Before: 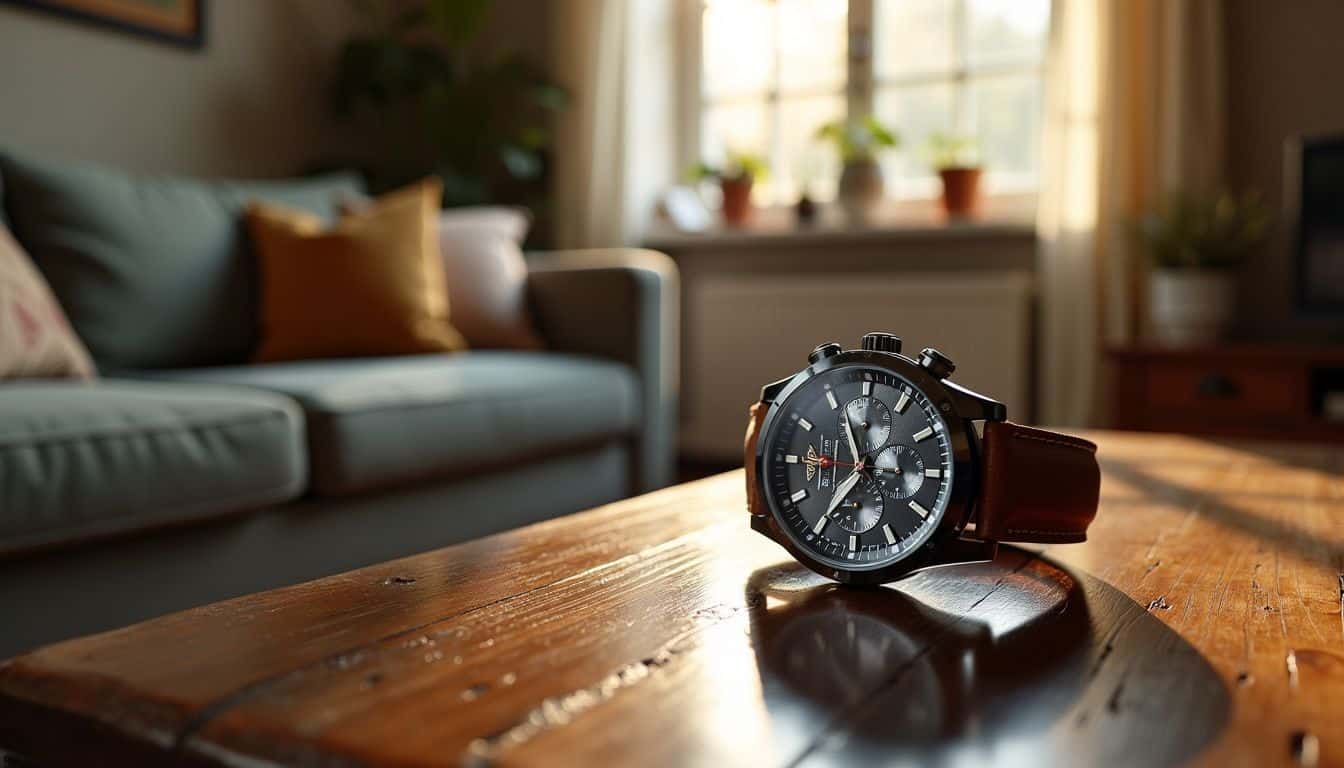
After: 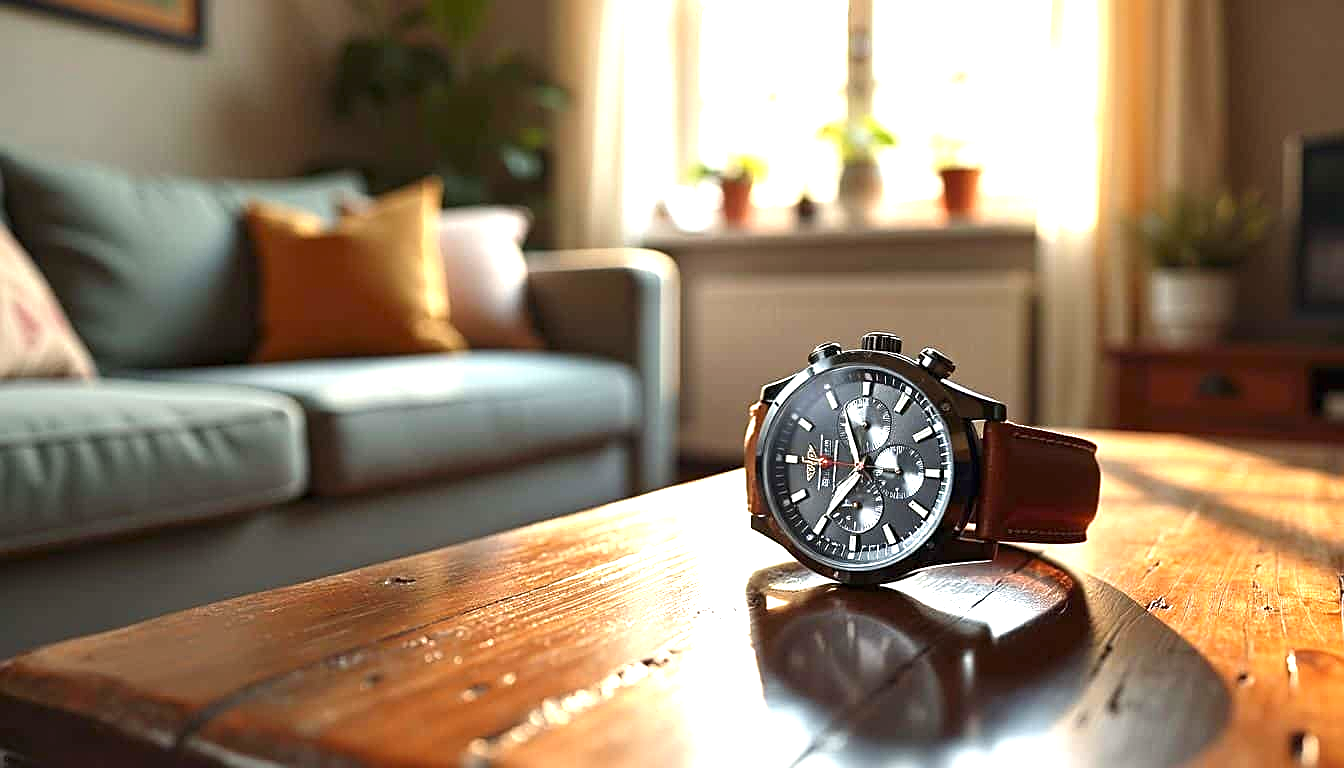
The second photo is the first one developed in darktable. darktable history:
sharpen: on, module defaults
exposure: black level correction 0, exposure 1.388 EV, compensate exposure bias true, compensate highlight preservation false
